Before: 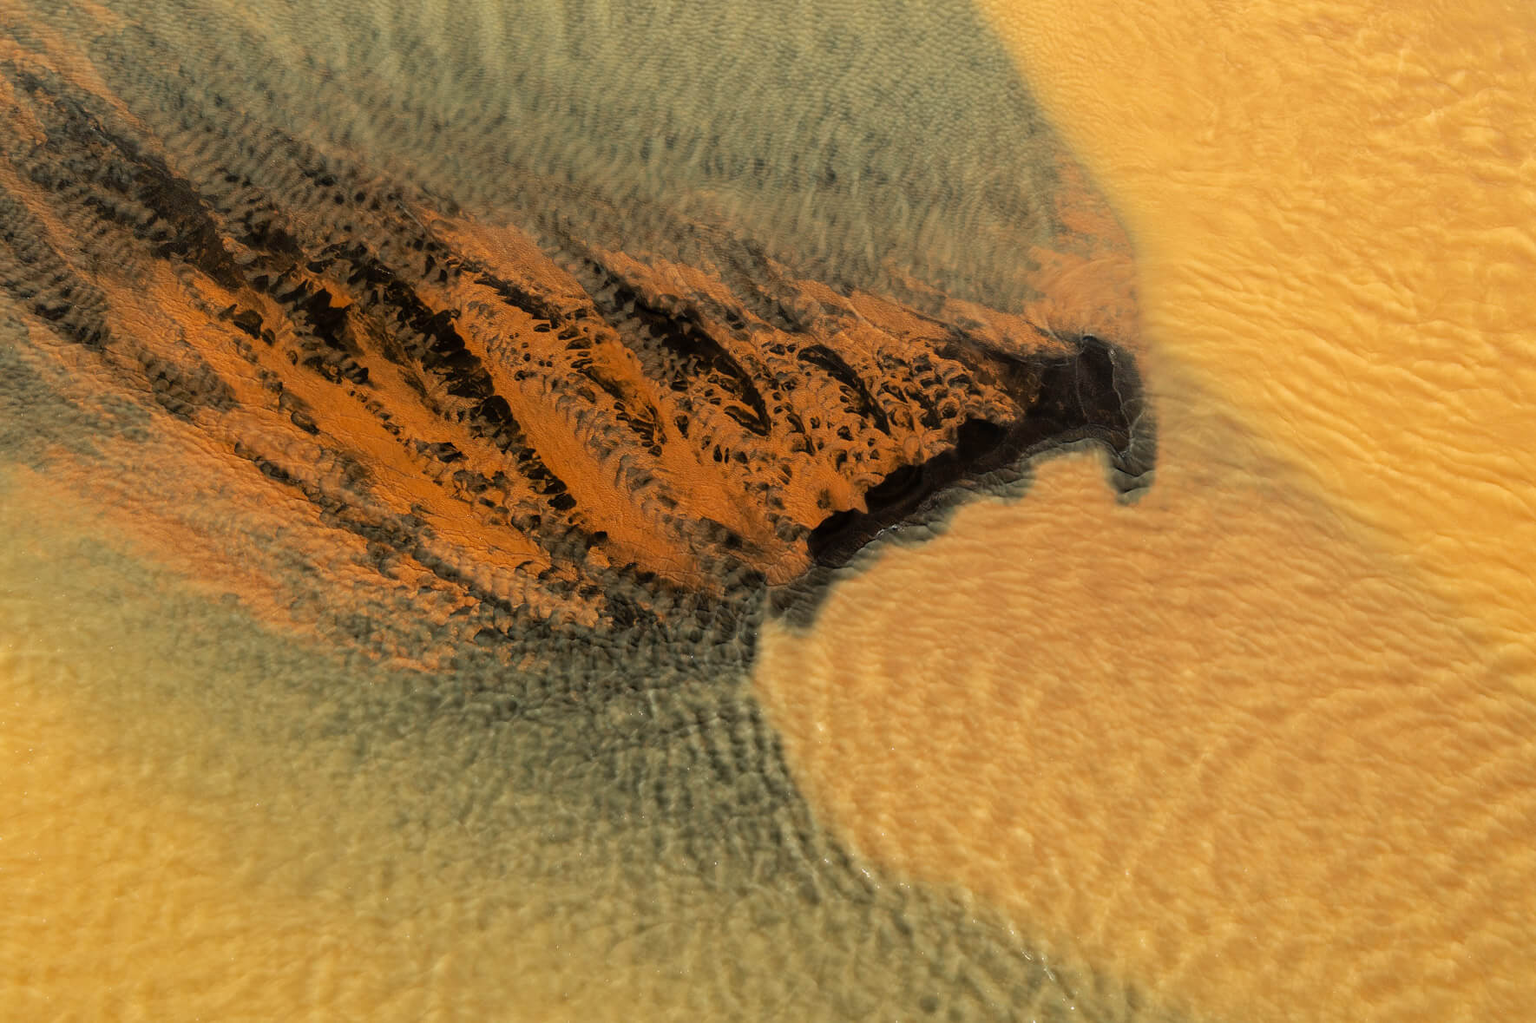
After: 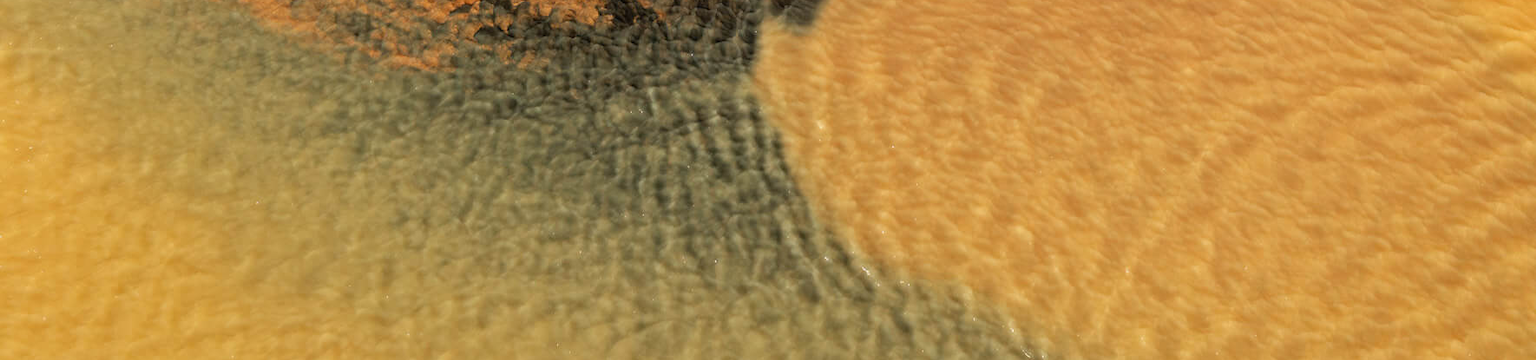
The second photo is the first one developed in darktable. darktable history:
crop and rotate: top 58.887%, bottom 5.83%
